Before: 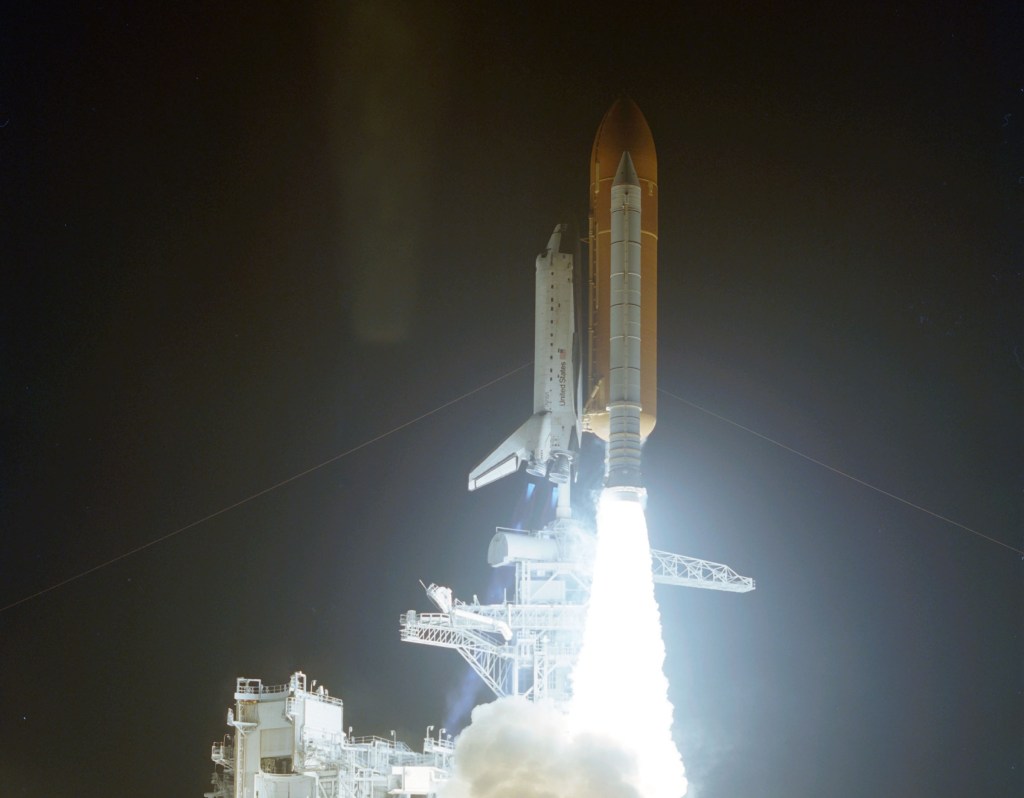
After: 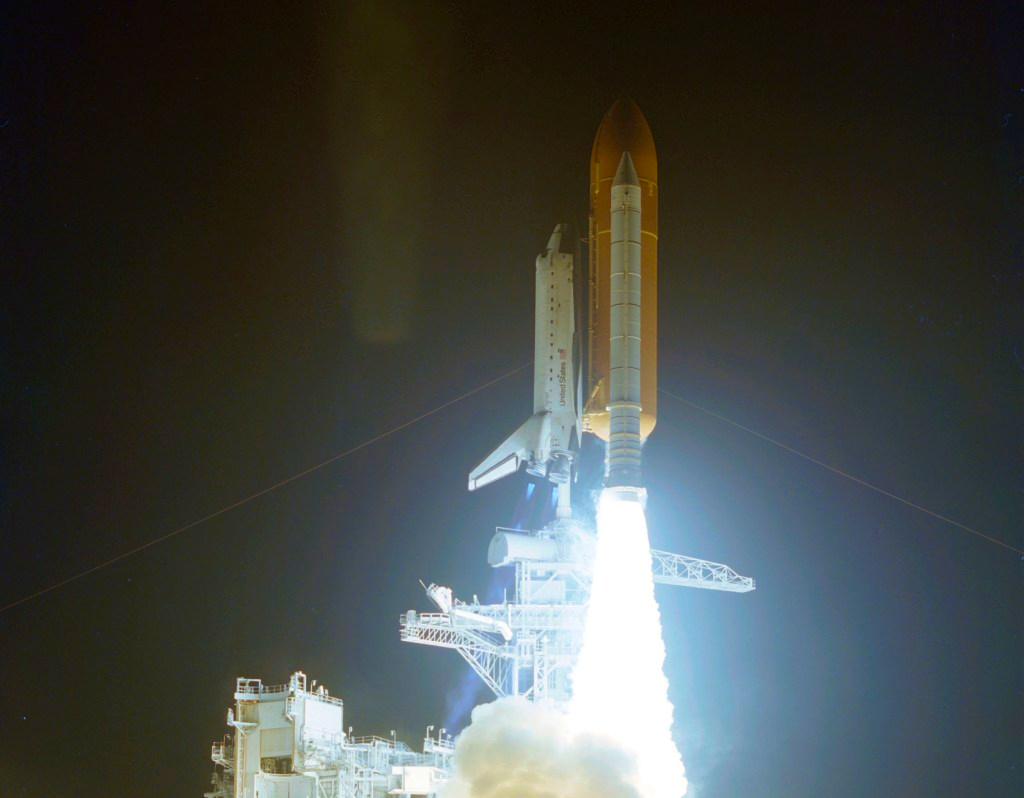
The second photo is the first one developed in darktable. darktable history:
color balance rgb: perceptual saturation grading › global saturation 20%, global vibrance 20%
velvia: strength 36.57%
